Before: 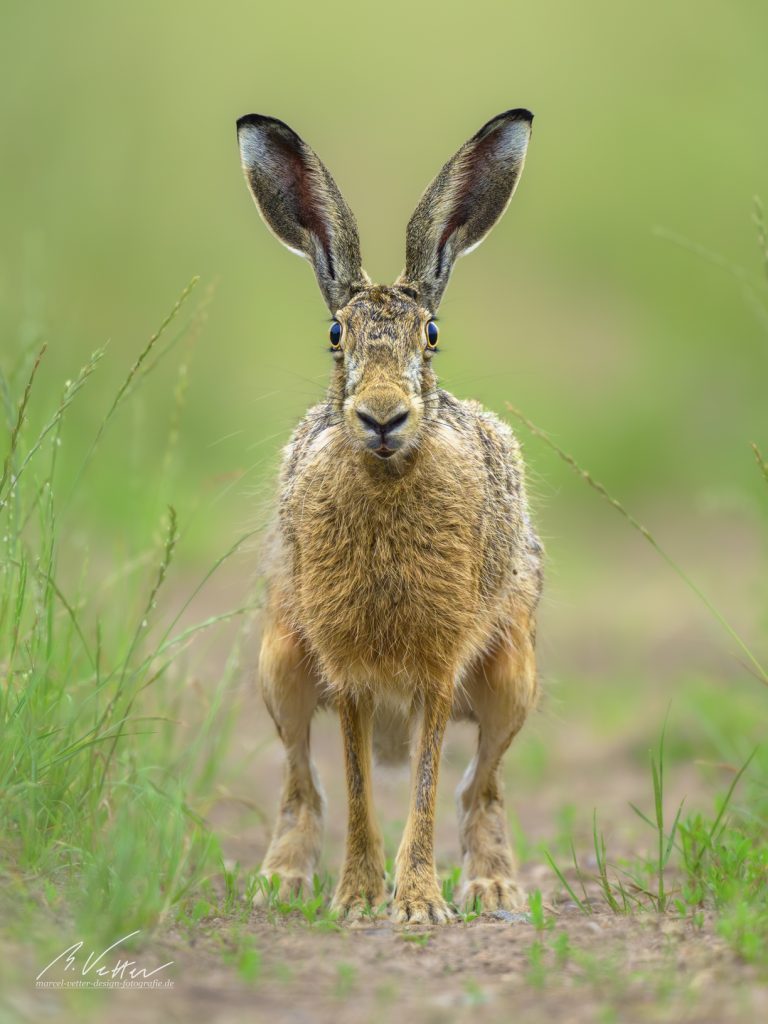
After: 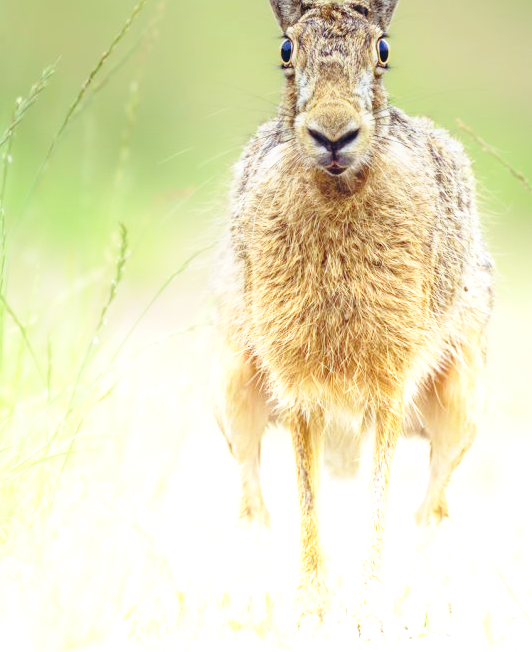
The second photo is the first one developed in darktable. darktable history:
color balance rgb: shadows lift › chroma 9.92%, shadows lift › hue 45.12°, power › luminance 3.26%, power › hue 231.93°, global offset › luminance 0.4%, global offset › chroma 0.21%, global offset › hue 255.02°
crop: left 6.488%, top 27.668%, right 24.183%, bottom 8.656%
graduated density: density -3.9 EV
base curve: curves: ch0 [(0, 0) (0.028, 0.03) (0.121, 0.232) (0.46, 0.748) (0.859, 0.968) (1, 1)], preserve colors none
exposure: exposure -0.242 EV, compensate highlight preservation false
